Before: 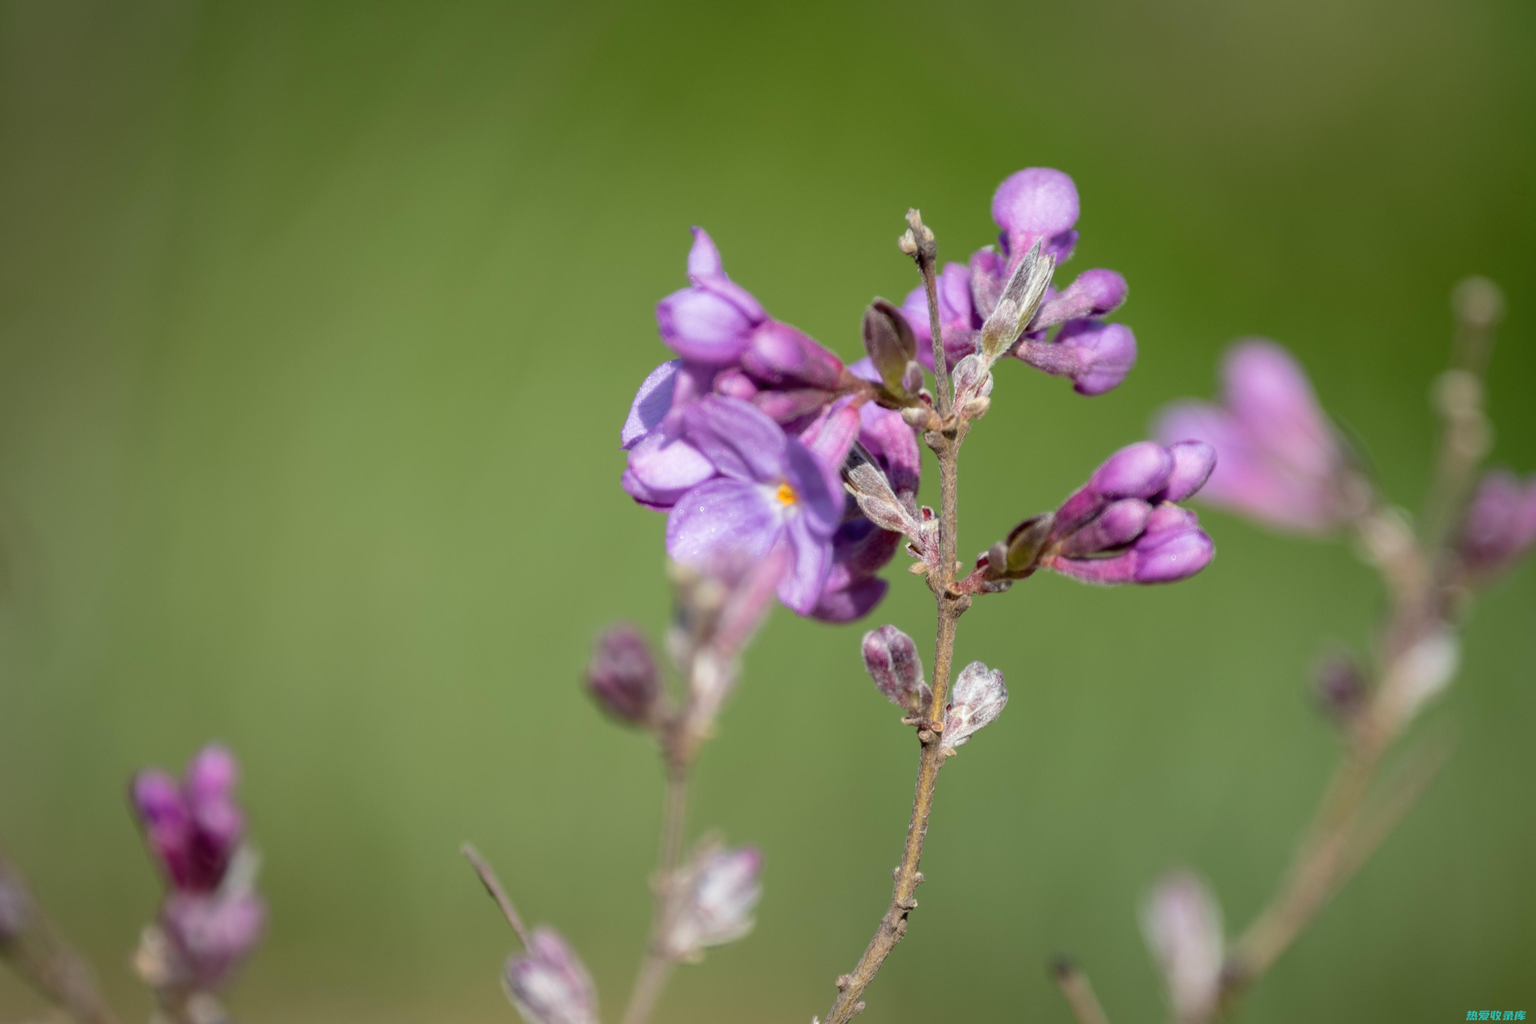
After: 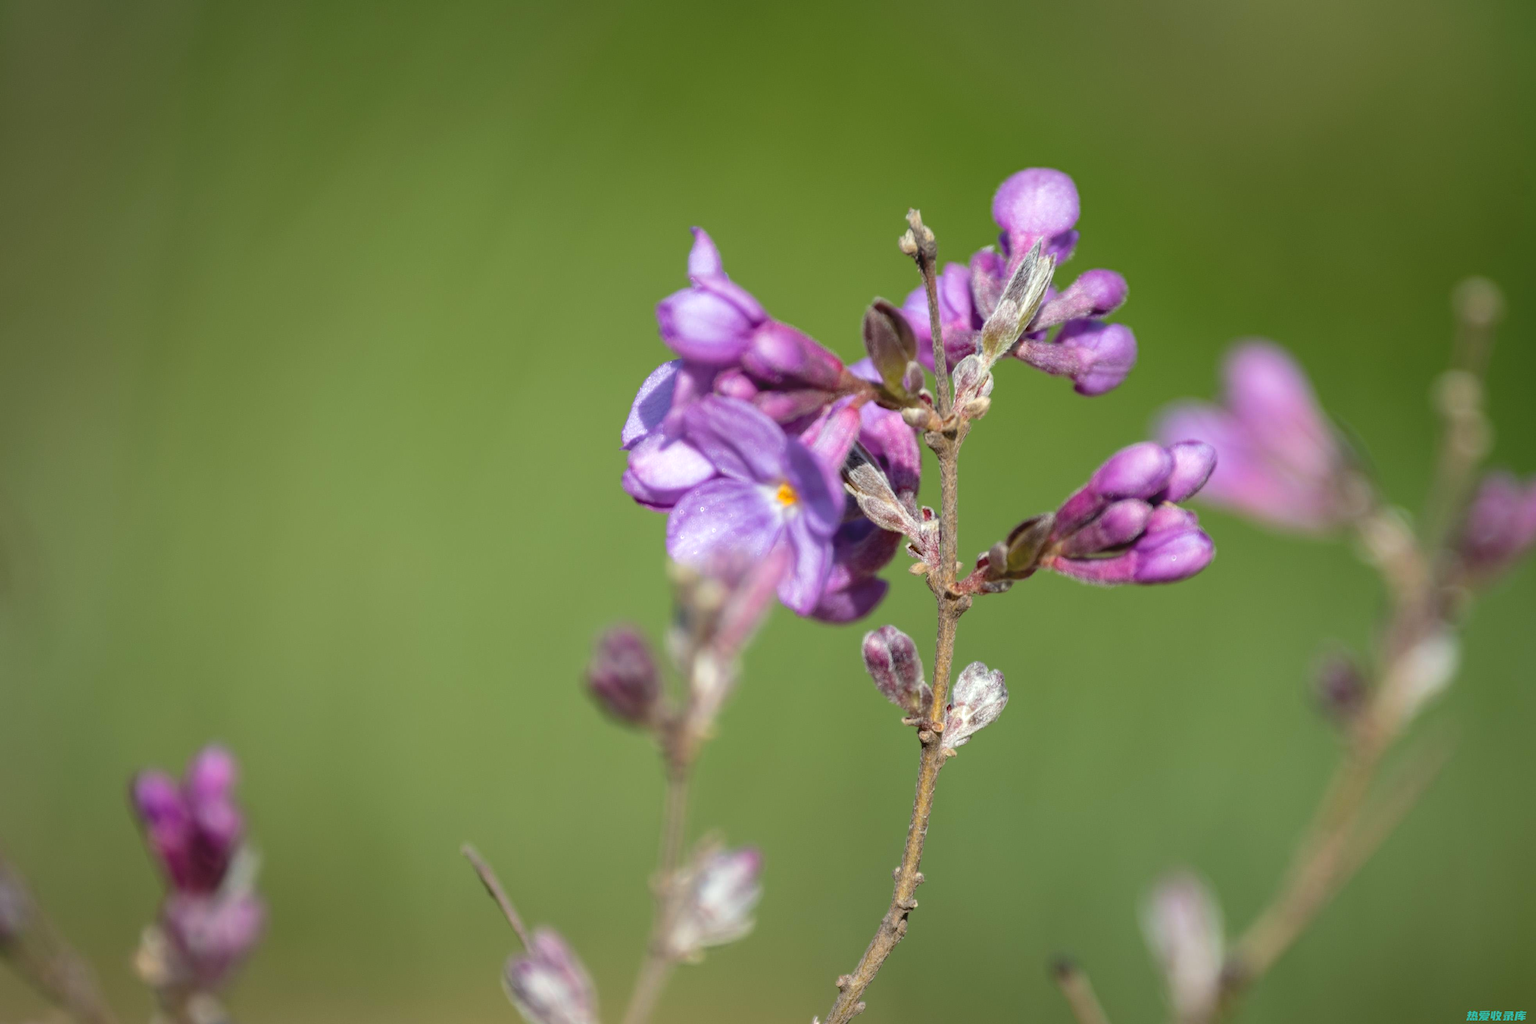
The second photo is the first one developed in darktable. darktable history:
haze removal: compatibility mode true, adaptive false
exposure: black level correction -0.008, exposure 0.067 EV, compensate highlight preservation false
